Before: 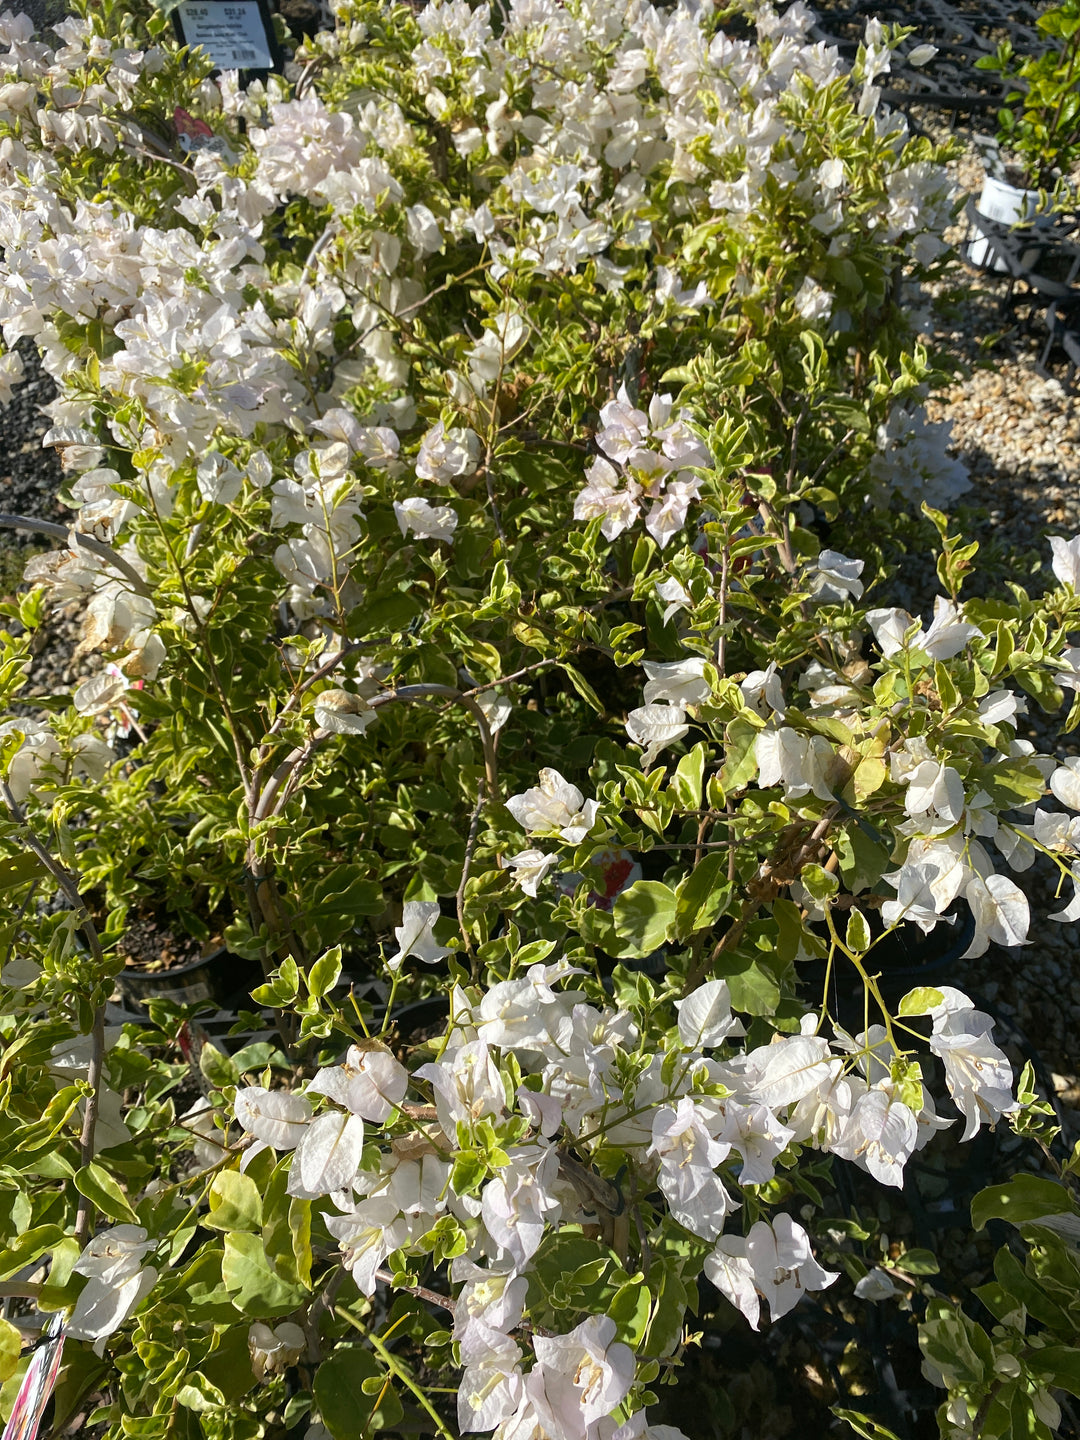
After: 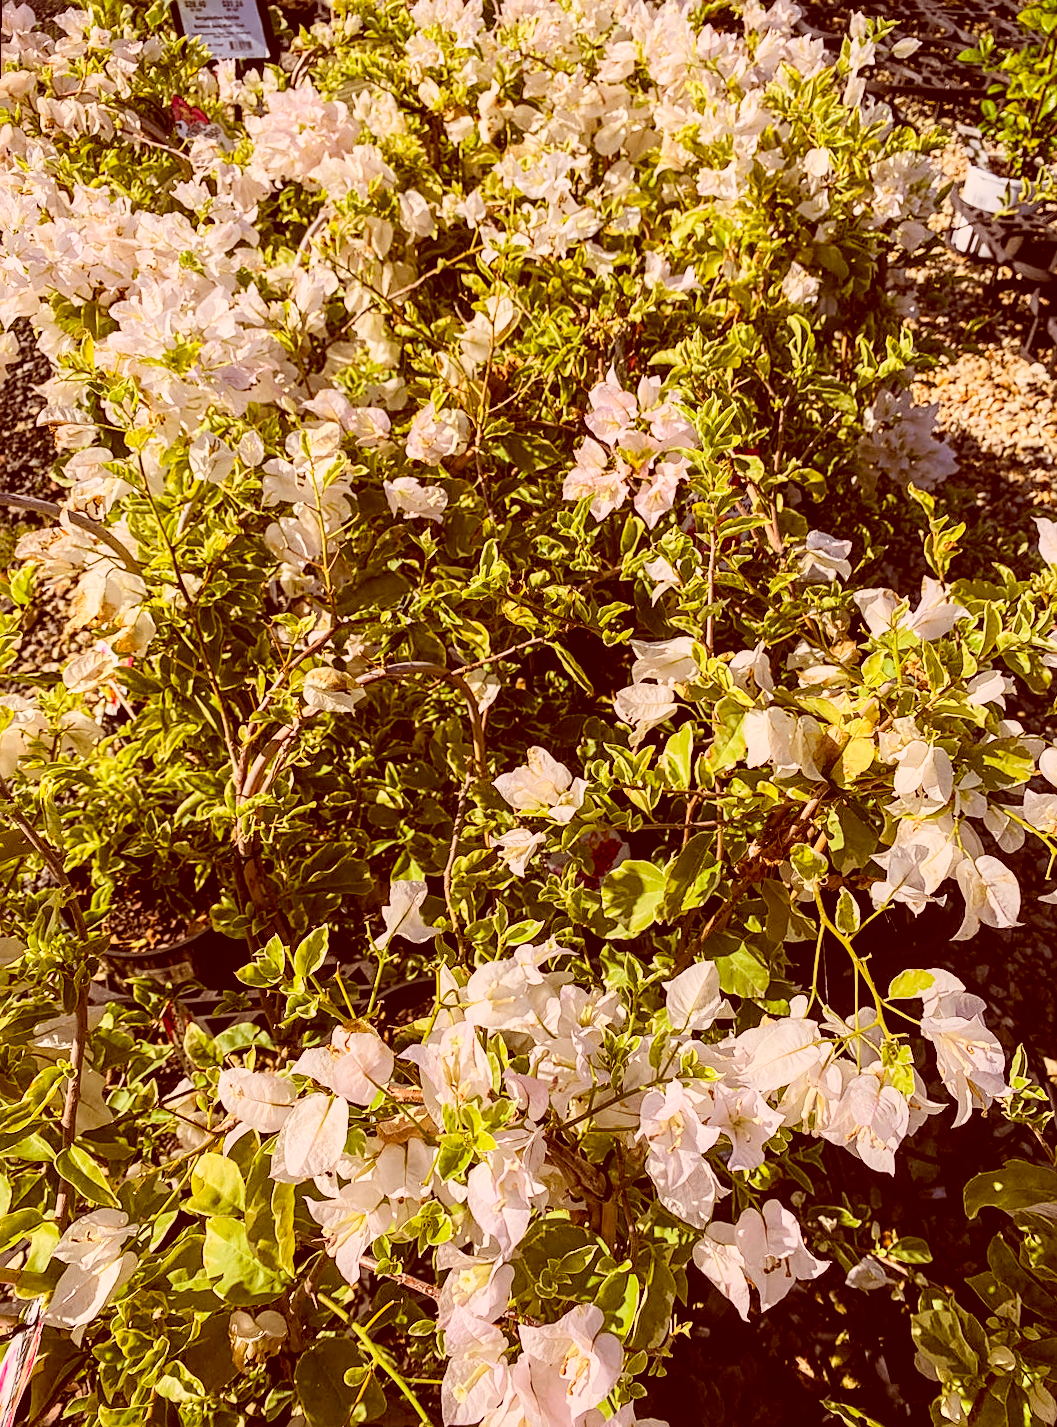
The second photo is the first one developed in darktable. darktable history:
contrast brightness saturation: contrast 0.24, brightness 0.26, saturation 0.39
rotate and perspective: rotation 0.226°, lens shift (vertical) -0.042, crop left 0.023, crop right 0.982, crop top 0.006, crop bottom 0.994
white balance: red 1, blue 1
filmic rgb: black relative exposure -7.65 EV, white relative exposure 4.56 EV, hardness 3.61, color science v6 (2022)
sharpen: on, module defaults
color balance rgb: linear chroma grading › global chroma 8.12%, perceptual saturation grading › global saturation 9.07%, perceptual saturation grading › highlights -13.84%, perceptual saturation grading › mid-tones 14.88%, perceptual saturation grading › shadows 22.8%, perceptual brilliance grading › highlights 2.61%, global vibrance 12.07%
color correction: highlights a* 9.03, highlights b* 8.71, shadows a* 40, shadows b* 40, saturation 0.8
local contrast: on, module defaults
